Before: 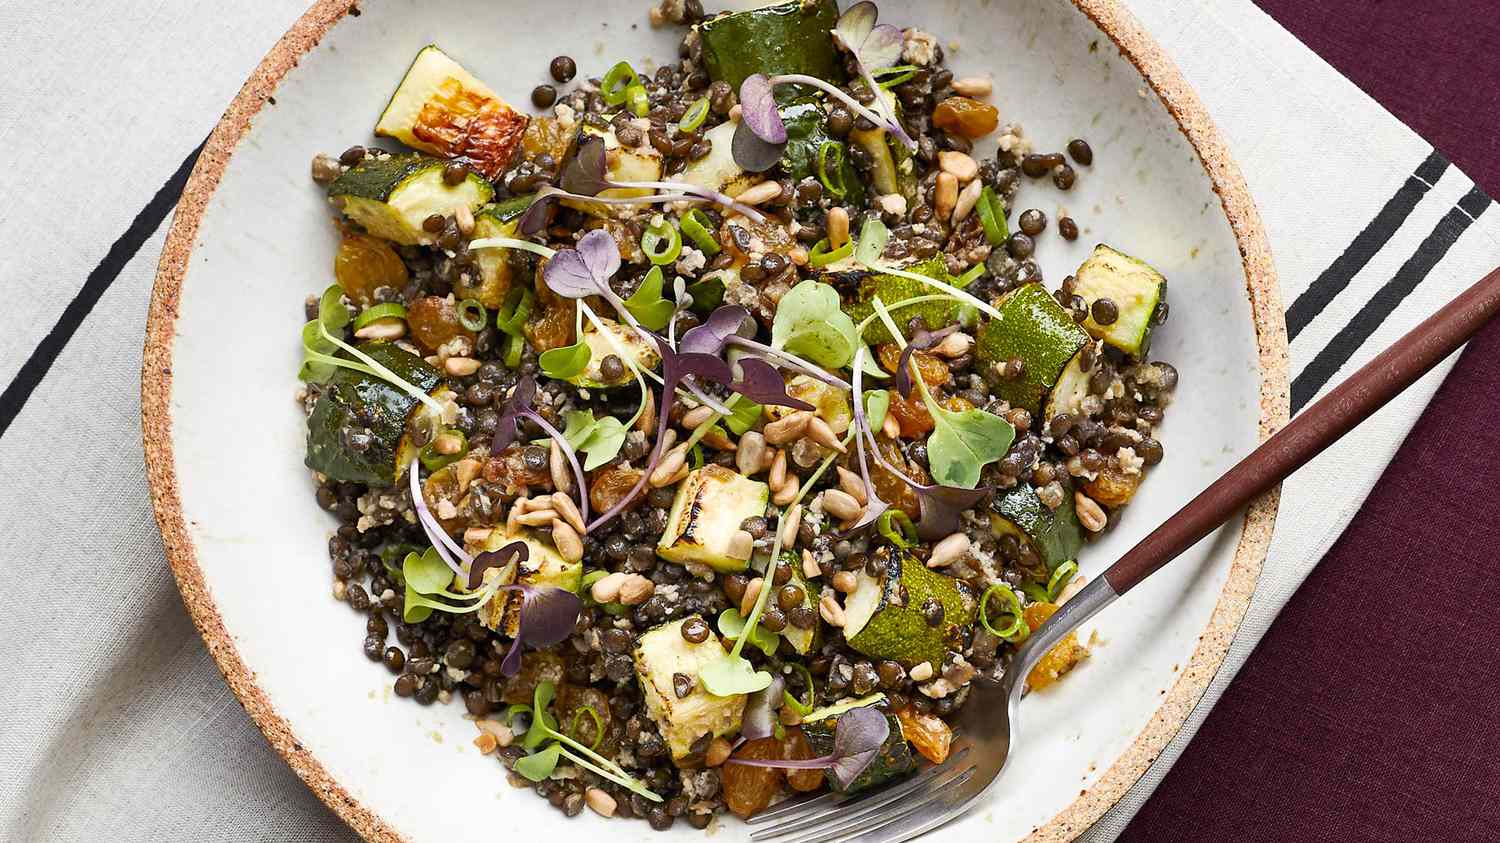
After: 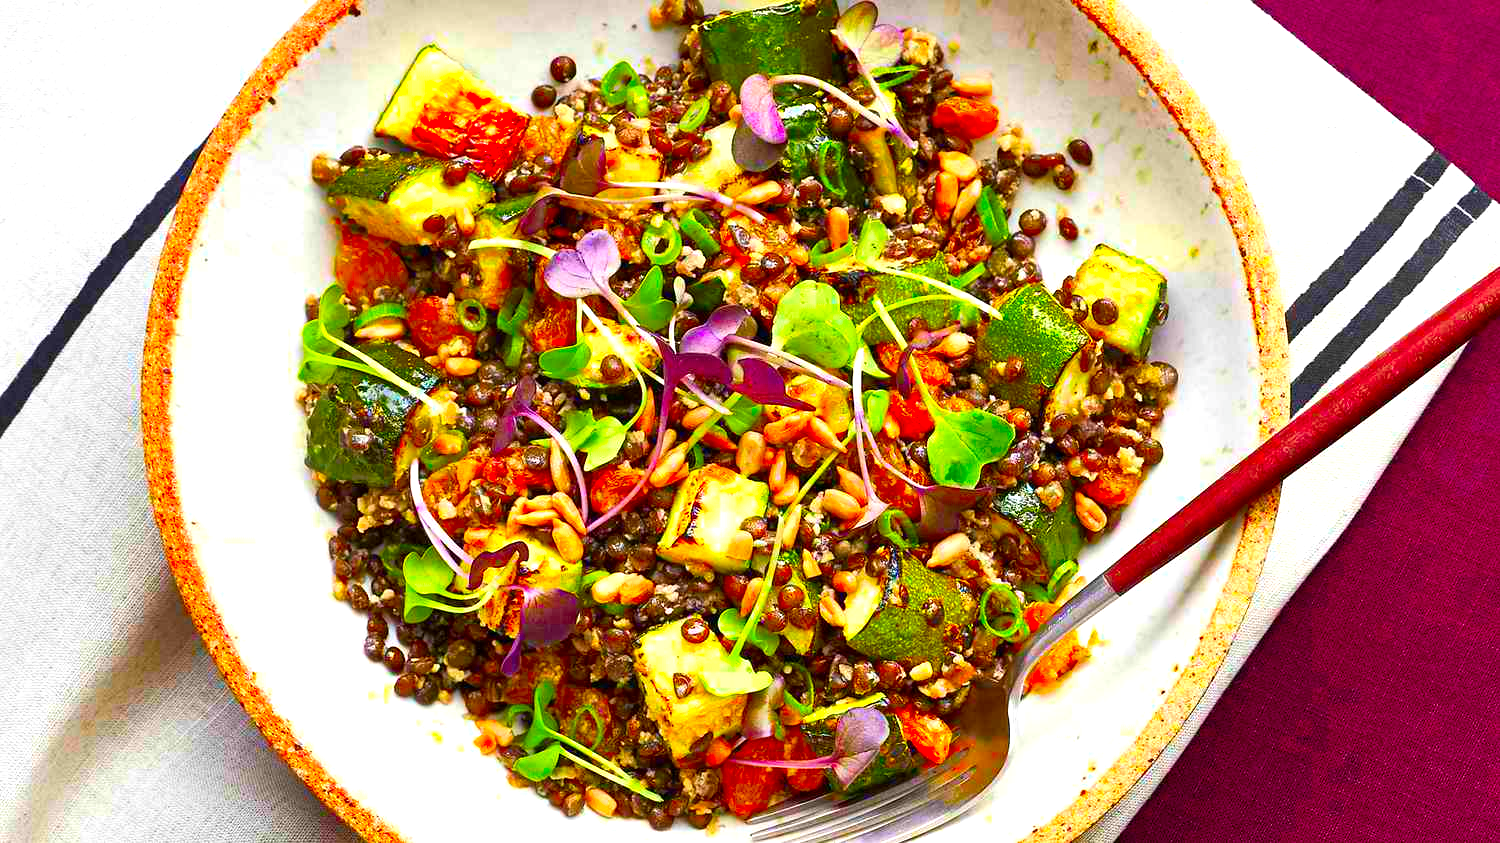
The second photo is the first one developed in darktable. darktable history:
exposure: black level correction 0.001, exposure 0.499 EV, compensate highlight preservation false
color correction: highlights b* -0.056, saturation 2.96
